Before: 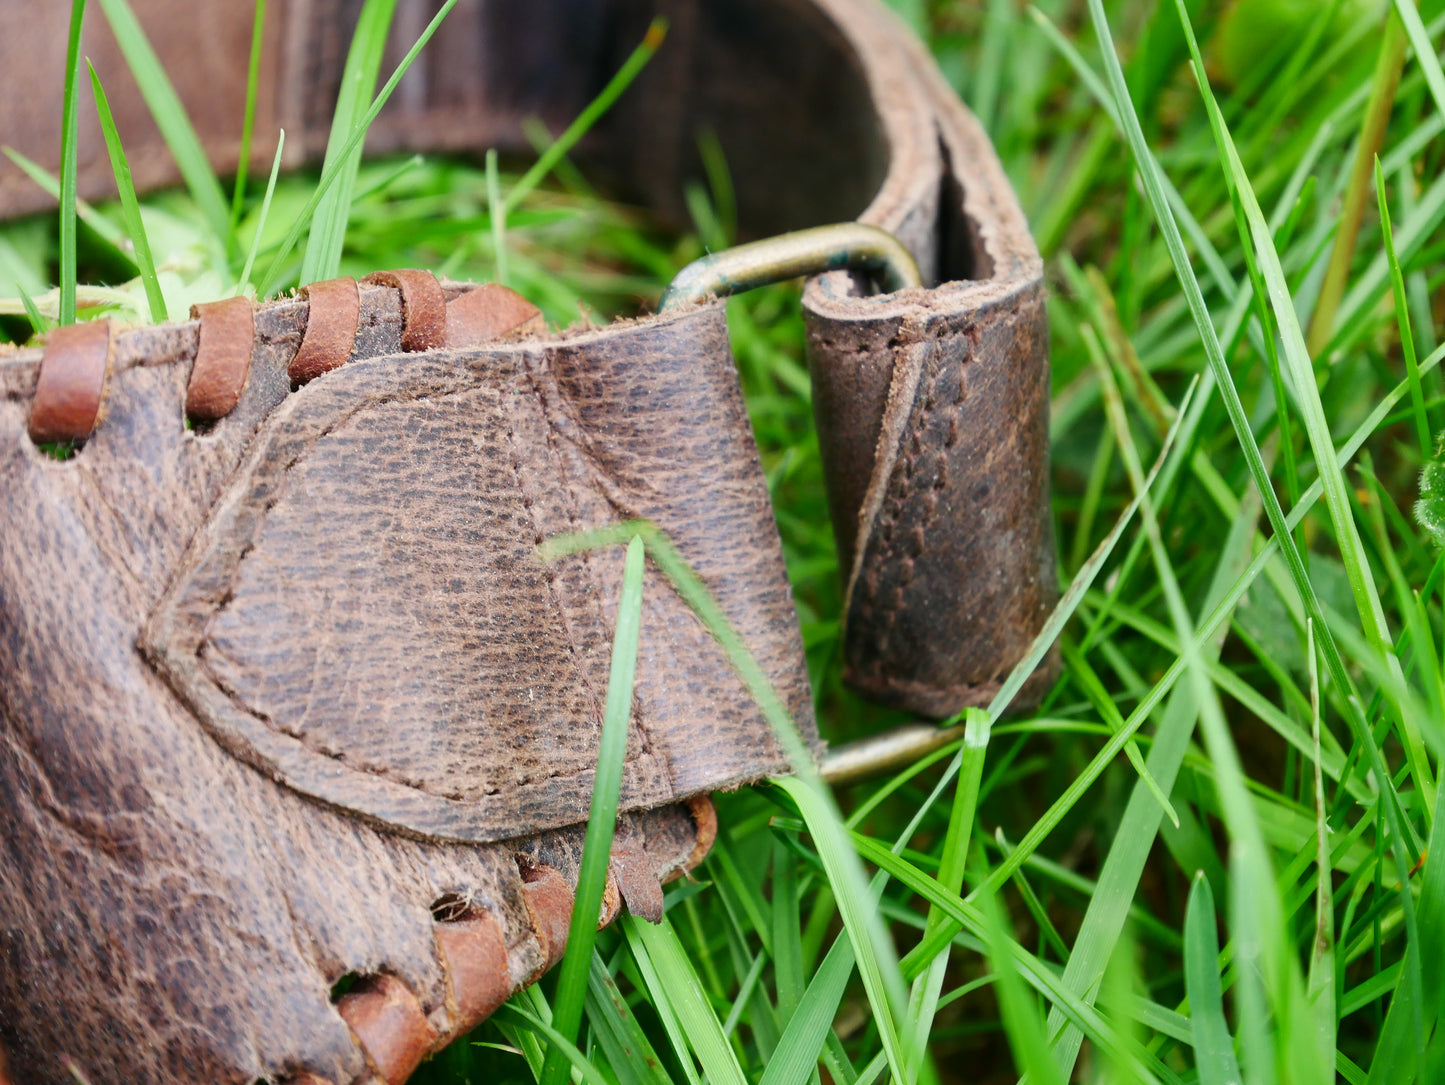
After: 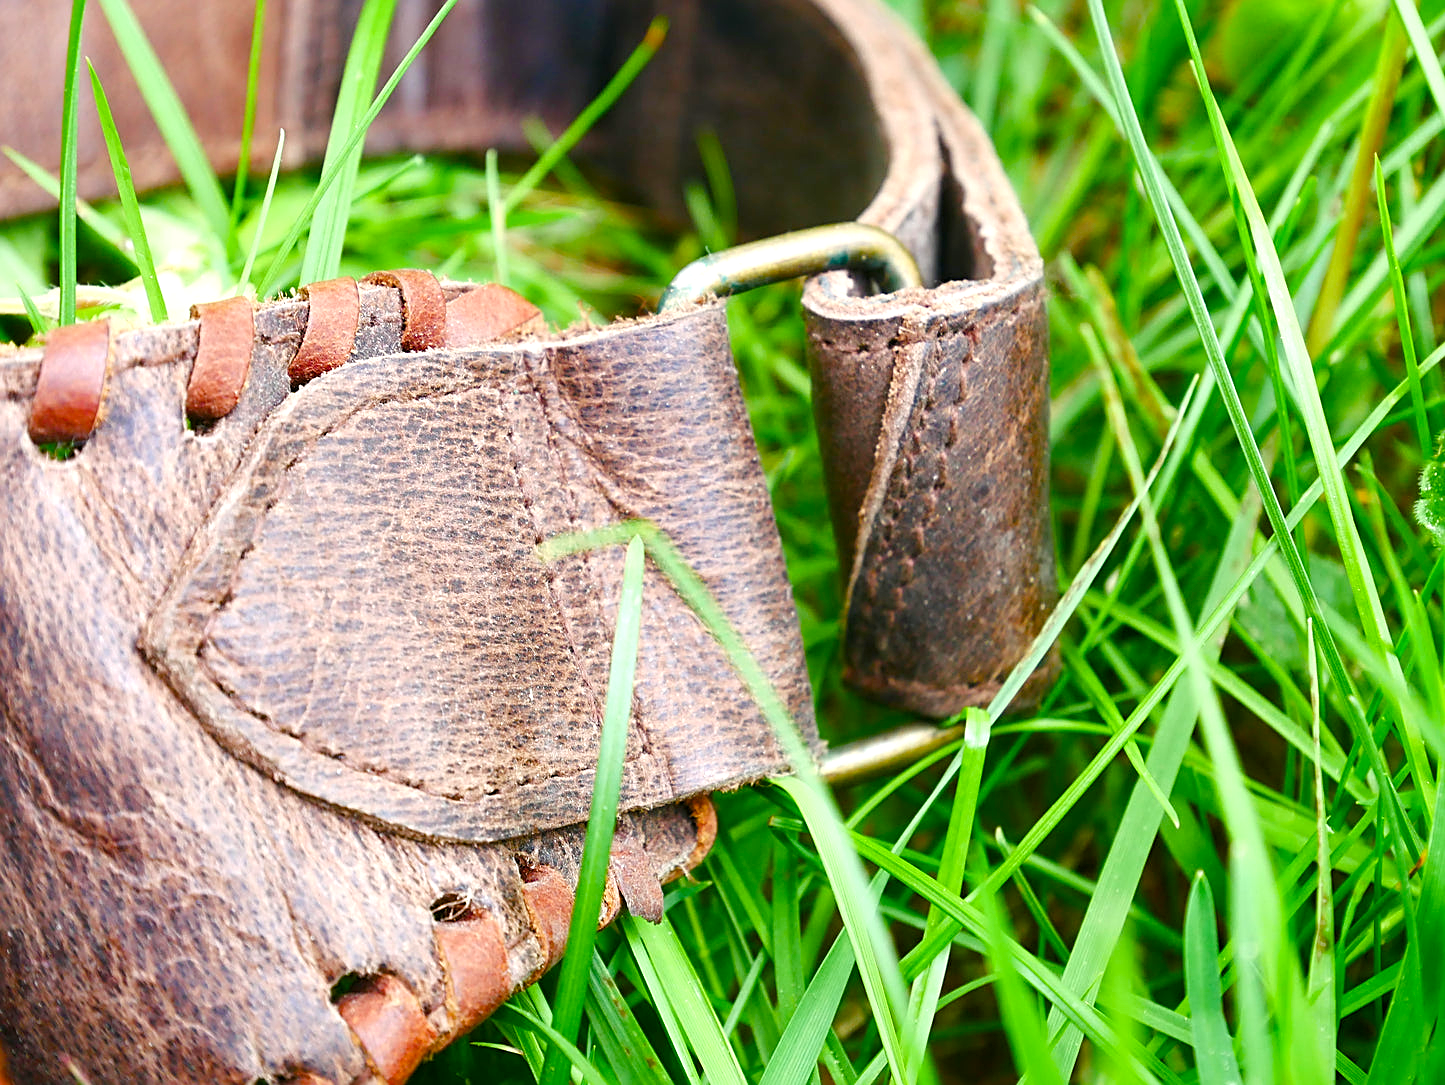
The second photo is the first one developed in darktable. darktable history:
color balance rgb: perceptual saturation grading › global saturation 35%, perceptual saturation grading › highlights -30%, perceptual saturation grading › shadows 35%, perceptual brilliance grading › global brilliance 3%, perceptual brilliance grading › highlights -3%, perceptual brilliance grading › shadows 3%
sharpen: amount 0.6
exposure: black level correction 0, exposure 0.6 EV, compensate exposure bias true, compensate highlight preservation false
